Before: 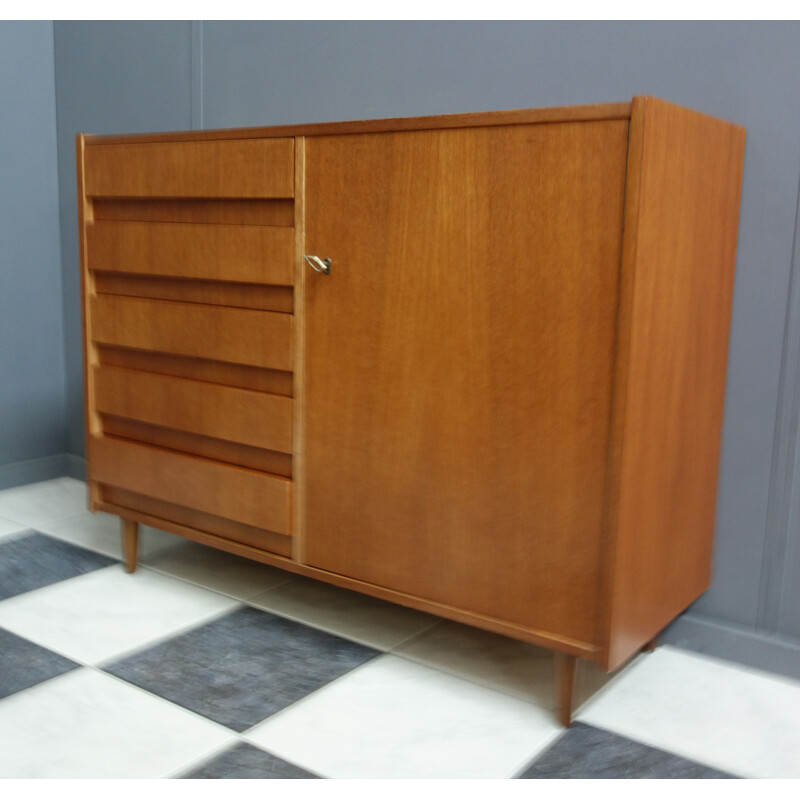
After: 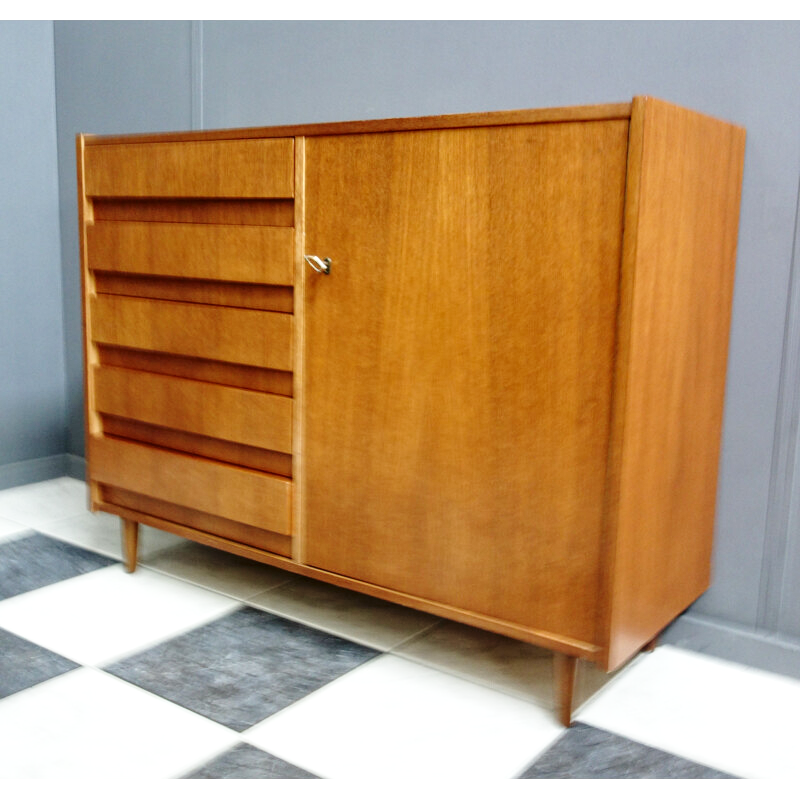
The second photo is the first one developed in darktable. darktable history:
local contrast: detail 130%
base curve: curves: ch0 [(0, 0) (0.028, 0.03) (0.121, 0.232) (0.46, 0.748) (0.859, 0.968) (1, 1)], preserve colors none
contrast brightness saturation: saturation -0.103
